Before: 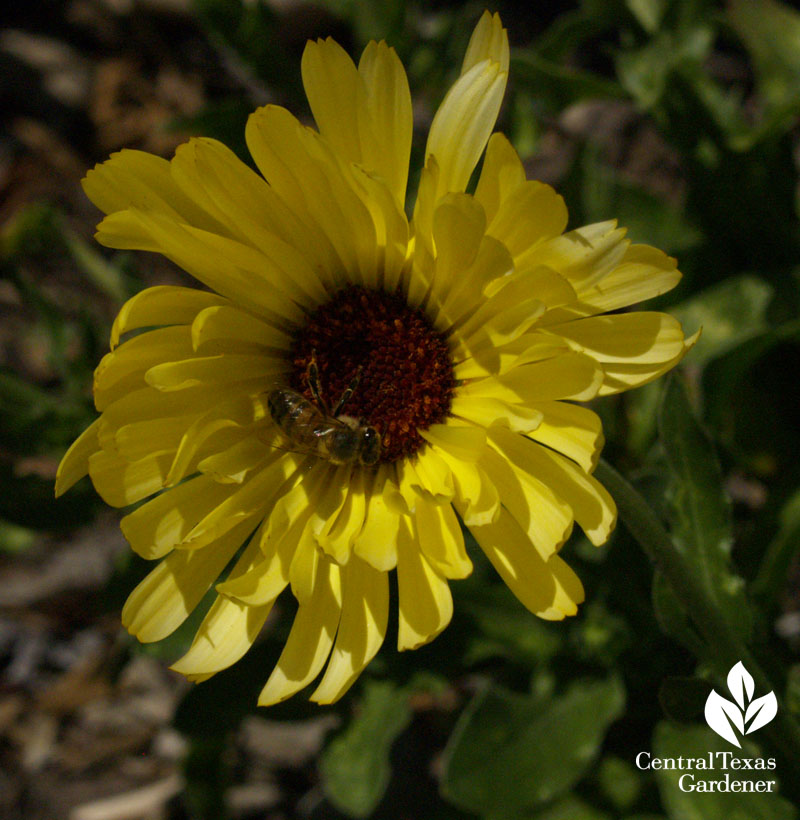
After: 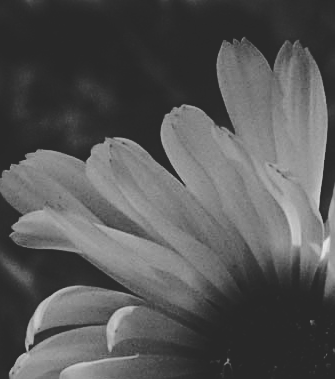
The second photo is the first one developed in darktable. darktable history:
tone equalizer: -8 EV -0.75 EV, -7 EV -0.7 EV, -6 EV -0.6 EV, -5 EV -0.4 EV, -3 EV 0.4 EV, -2 EV 0.6 EV, -1 EV 0.7 EV, +0 EV 0.75 EV, edges refinement/feathering 500, mask exposure compensation -1.57 EV, preserve details no
base curve: curves: ch0 [(0, 0.024) (0.055, 0.065) (0.121, 0.166) (0.236, 0.319) (0.693, 0.726) (1, 1)], preserve colors none
color balance rgb: perceptual saturation grading › global saturation 25%, global vibrance 20%
color correction: highlights a* -0.182, highlights b* -0.124
sharpen: on, module defaults
crop and rotate: left 10.817%, top 0.062%, right 47.194%, bottom 53.626%
color balance: mode lift, gamma, gain (sRGB), lift [1, 0.69, 1, 1], gamma [1, 1.482, 1, 1], gain [1, 1, 1, 0.802]
monochrome: a 26.22, b 42.67, size 0.8
